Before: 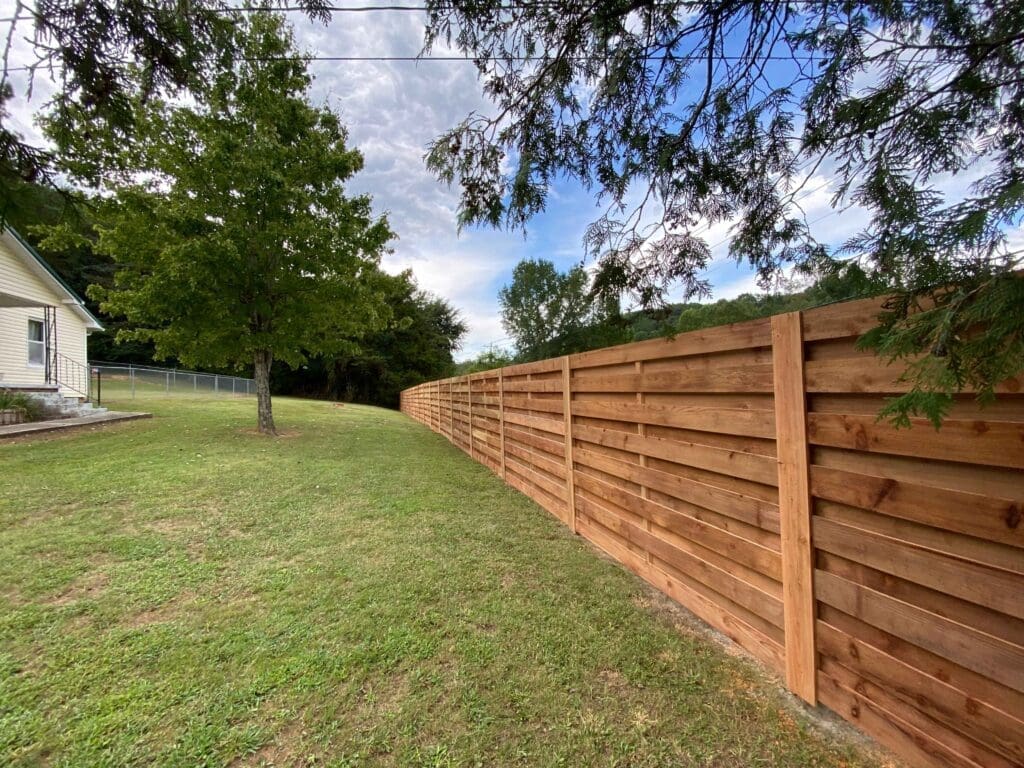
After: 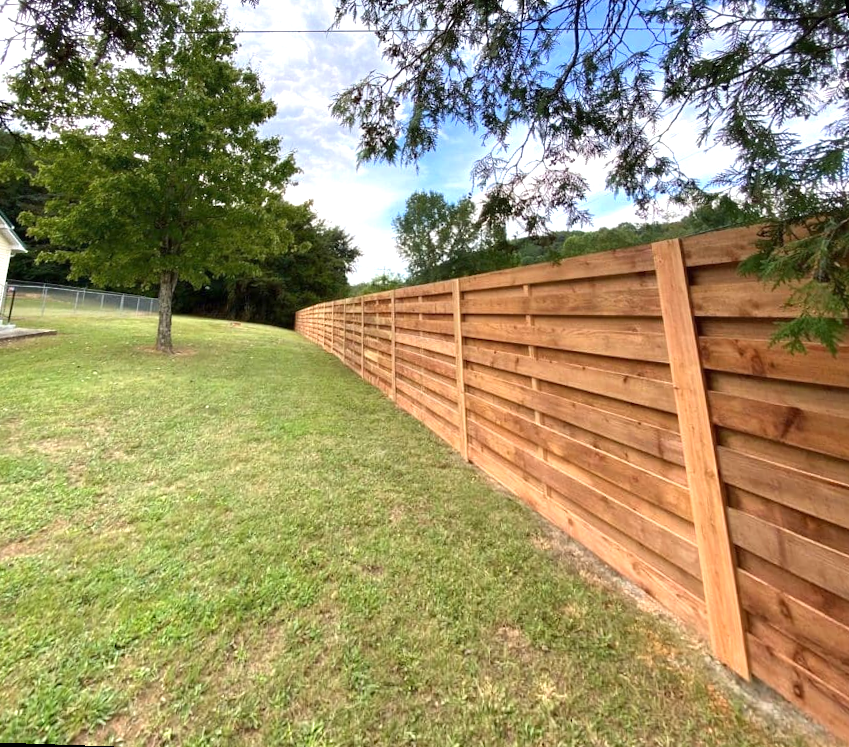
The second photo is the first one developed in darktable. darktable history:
exposure: black level correction 0, exposure 0.7 EV, compensate exposure bias true, compensate highlight preservation false
rotate and perspective: rotation 0.72°, lens shift (vertical) -0.352, lens shift (horizontal) -0.051, crop left 0.152, crop right 0.859, crop top 0.019, crop bottom 0.964
